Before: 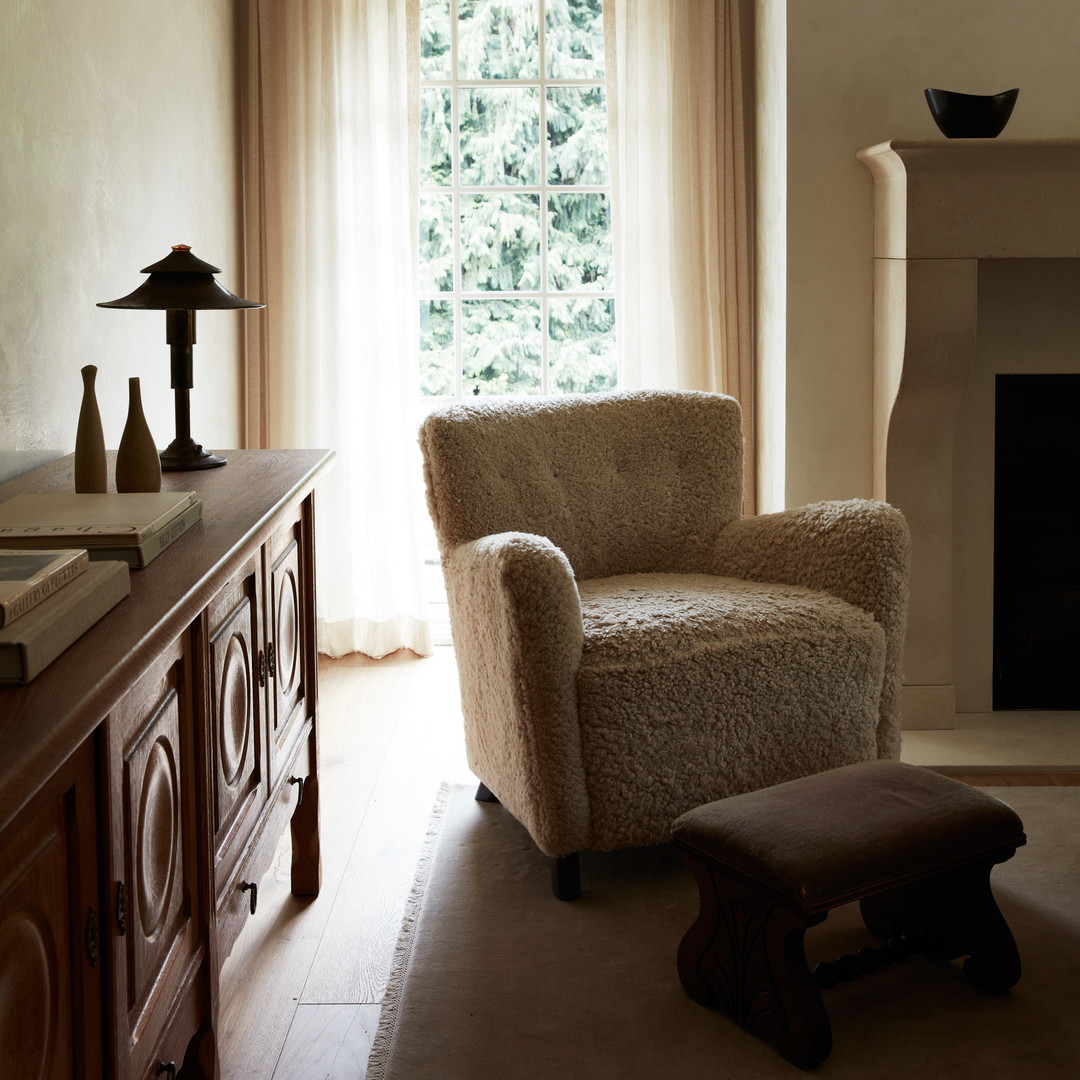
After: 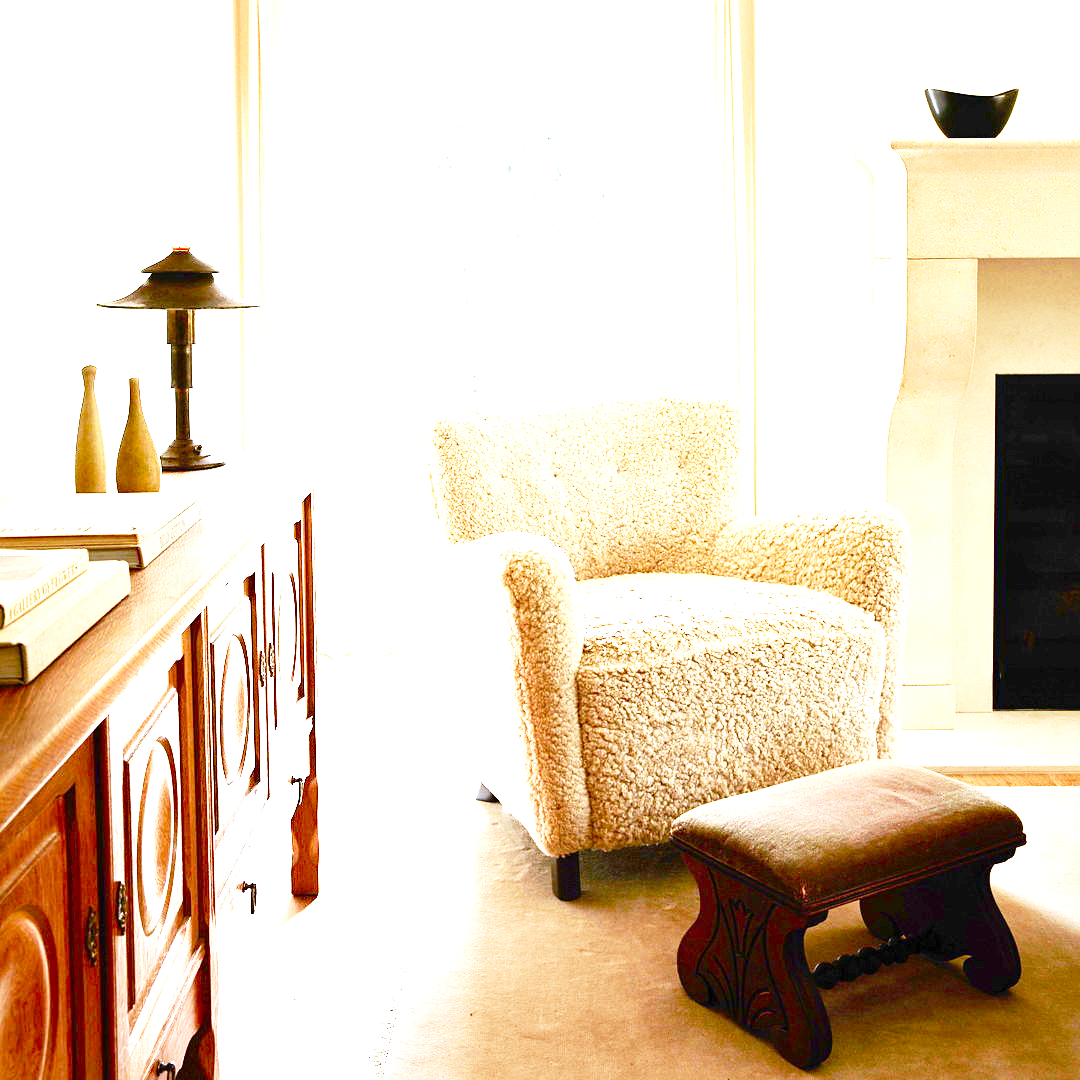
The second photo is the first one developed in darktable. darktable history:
base curve: curves: ch0 [(0, 0) (0.028, 0.03) (0.121, 0.232) (0.46, 0.748) (0.859, 0.968) (1, 1)], preserve colors none
sharpen: amount 0.203
contrast brightness saturation: brightness -0.248, saturation 0.195
exposure: black level correction 0, exposure 4.083 EV, compensate highlight preservation false
